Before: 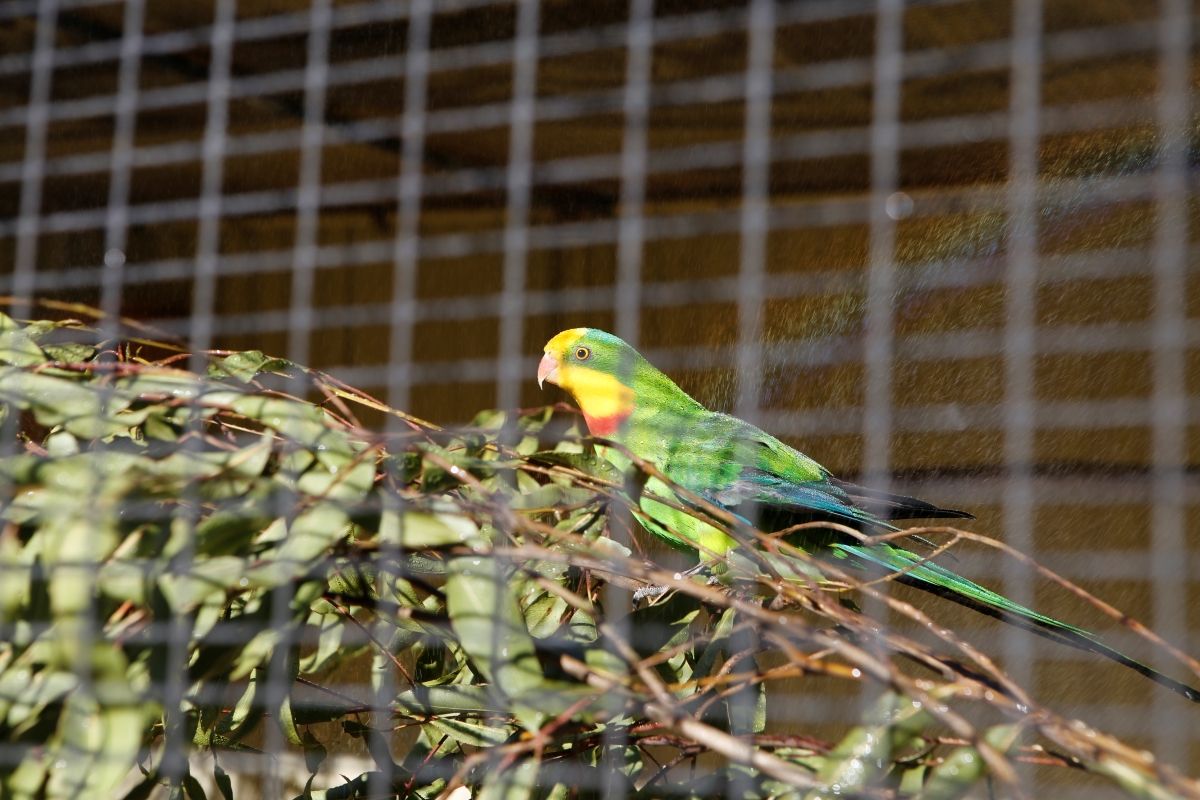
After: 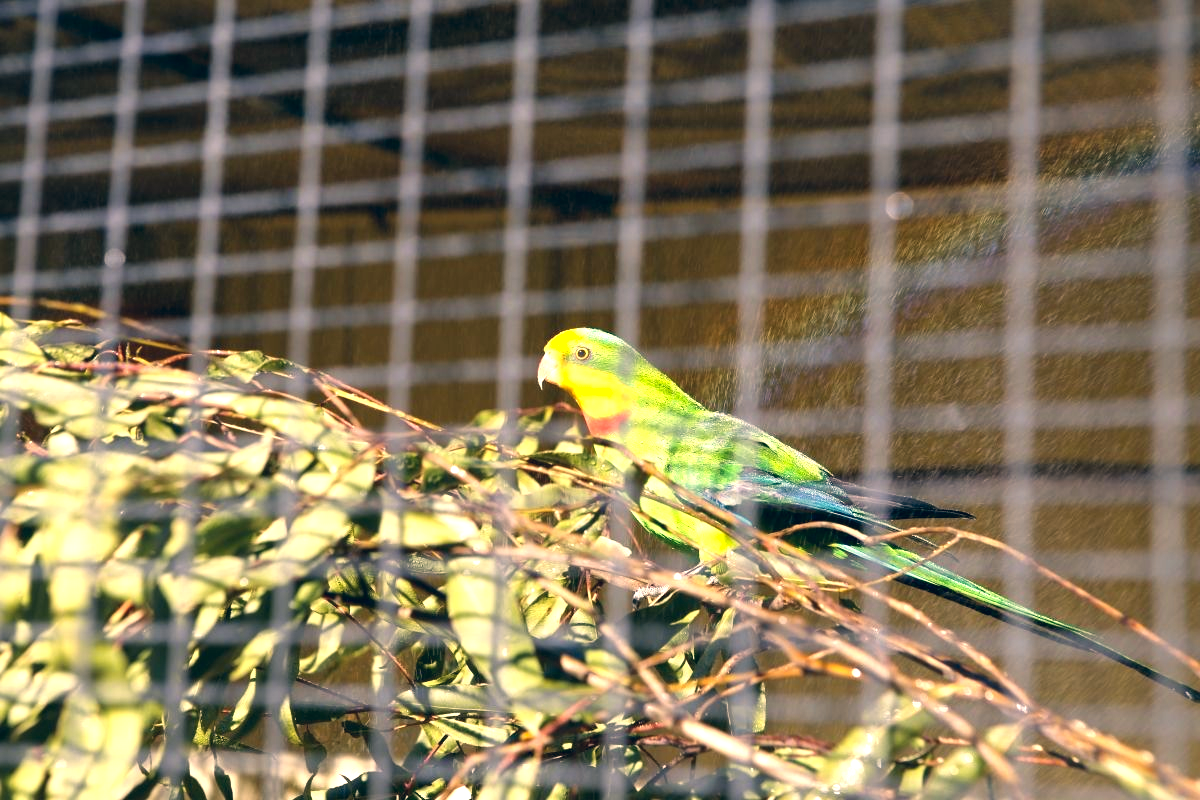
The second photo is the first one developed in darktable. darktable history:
exposure: black level correction 0, exposure 1 EV, compensate exposure bias true, compensate highlight preservation false
color correction: highlights a* 10.32, highlights b* 14.14, shadows a* -10.15, shadows b* -14.97
